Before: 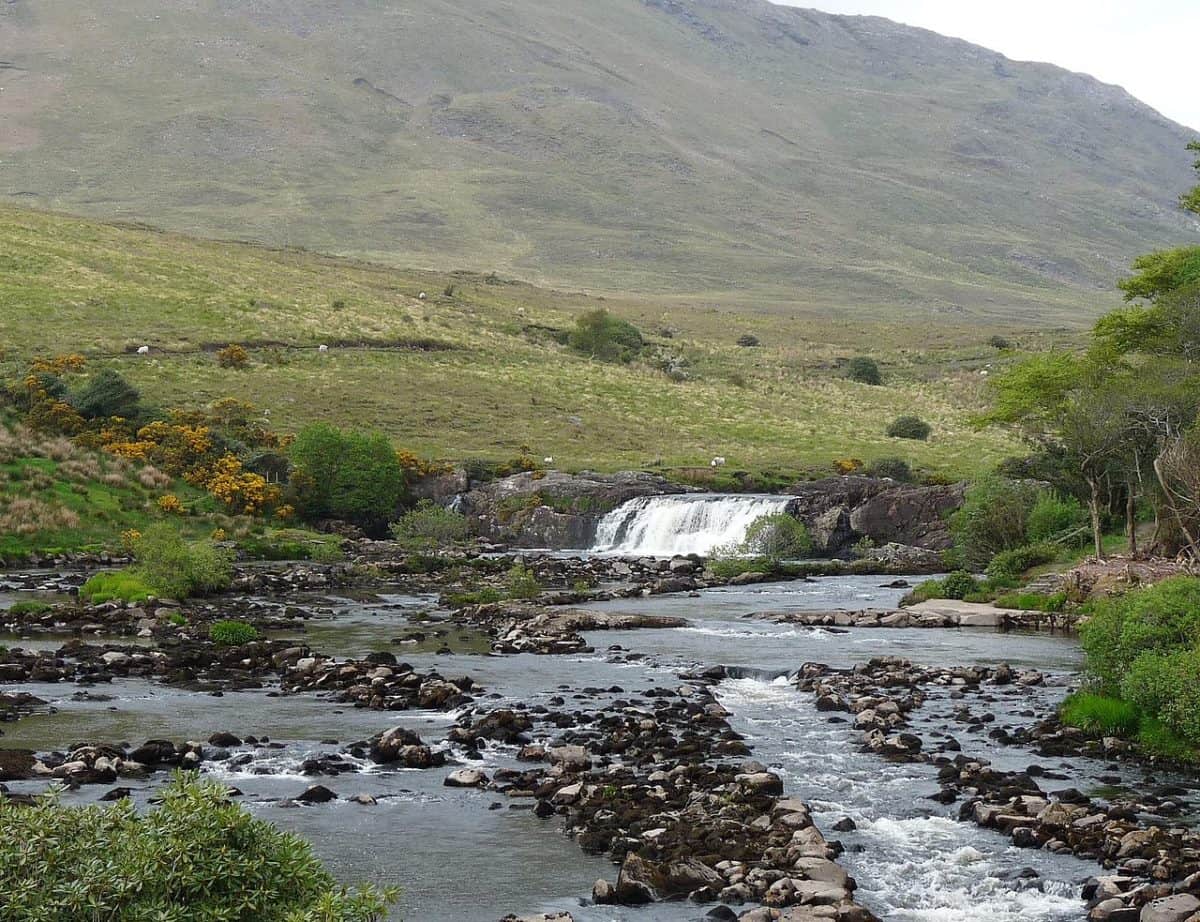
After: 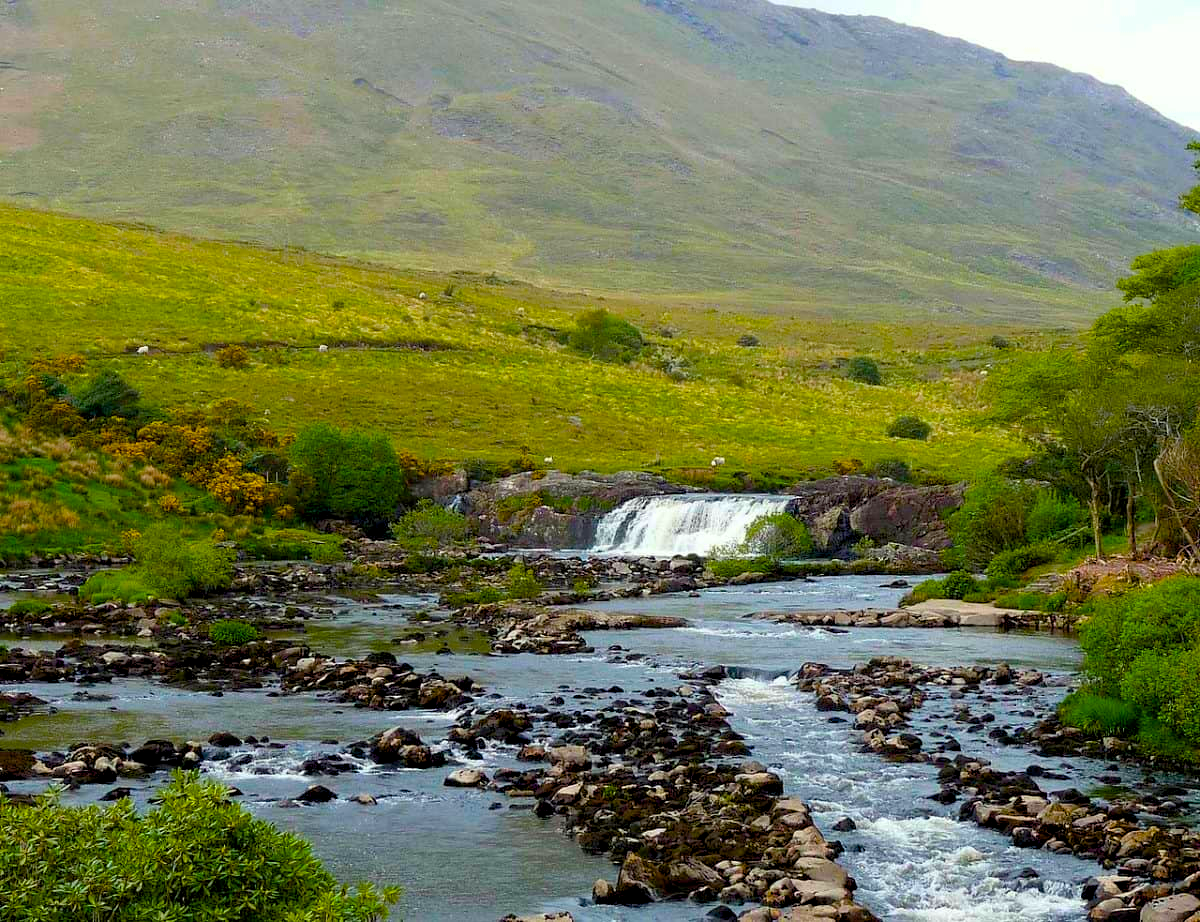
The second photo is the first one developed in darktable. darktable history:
color balance rgb: linear chroma grading › global chroma 42%, perceptual saturation grading › global saturation 42%, global vibrance 33%
exposure: black level correction 0.009, compensate highlight preservation false
color correction: highlights a* -2.68, highlights b* 2.57
